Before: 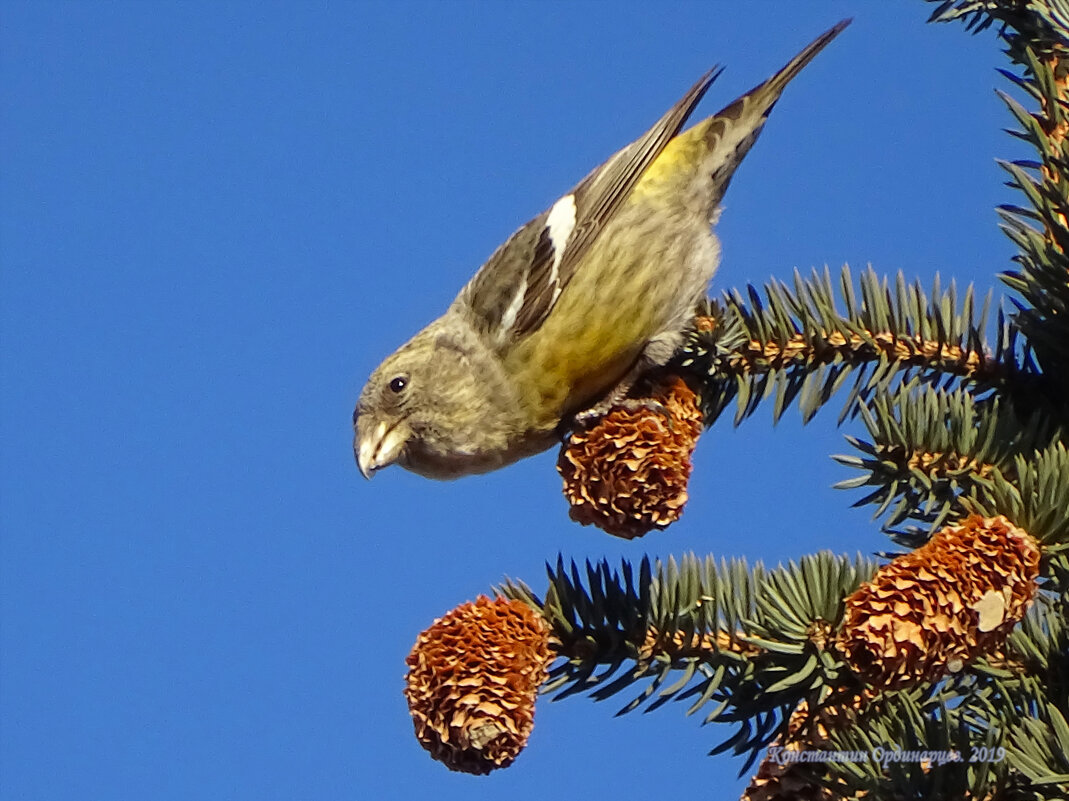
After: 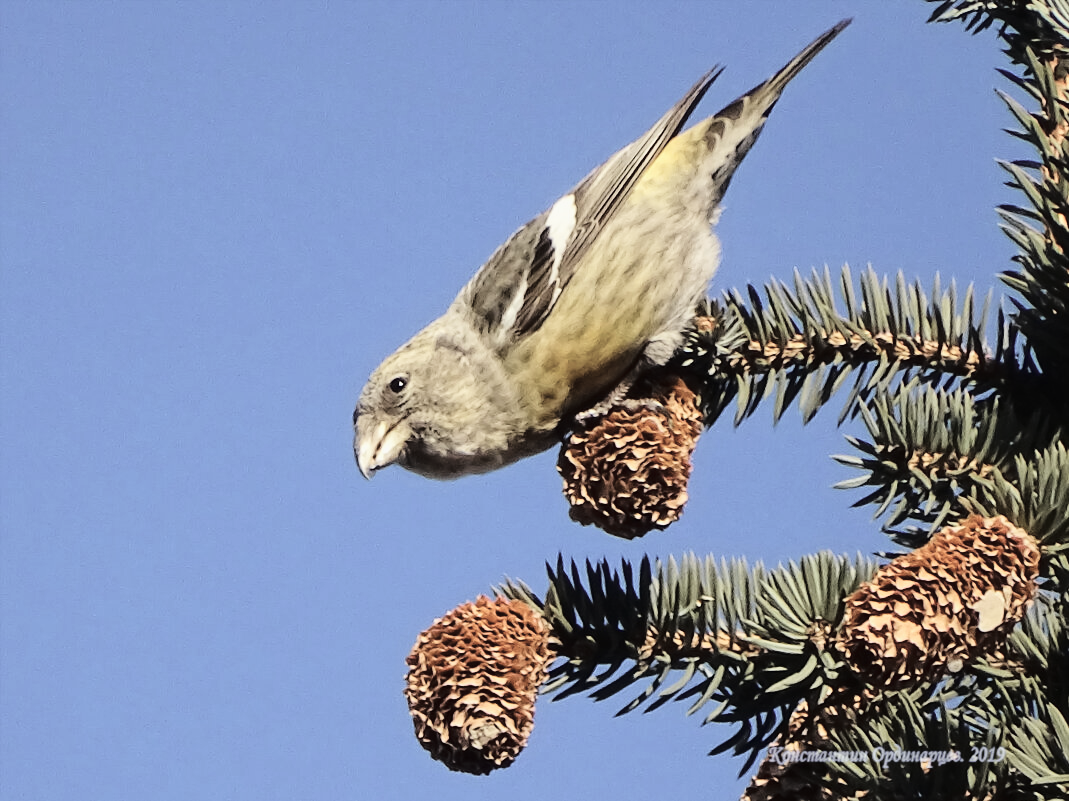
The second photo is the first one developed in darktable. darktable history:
exposure: exposure 0.339 EV, compensate highlight preservation false
color correction: highlights b* -0.01, saturation 0.51
tone equalizer: smoothing diameter 24.89%, edges refinement/feathering 10.82, preserve details guided filter
tone curve: curves: ch0 [(0, 0.006) (0.184, 0.117) (0.405, 0.46) (0.456, 0.528) (0.634, 0.728) (0.877, 0.89) (0.984, 0.935)]; ch1 [(0, 0) (0.443, 0.43) (0.492, 0.489) (0.566, 0.579) (0.595, 0.625) (0.608, 0.667) (0.65, 0.729) (1, 1)]; ch2 [(0, 0) (0.33, 0.301) (0.421, 0.443) (0.447, 0.489) (0.492, 0.498) (0.537, 0.583) (0.586, 0.591) (0.663, 0.686) (1, 1)], color space Lab, linked channels, preserve colors none
